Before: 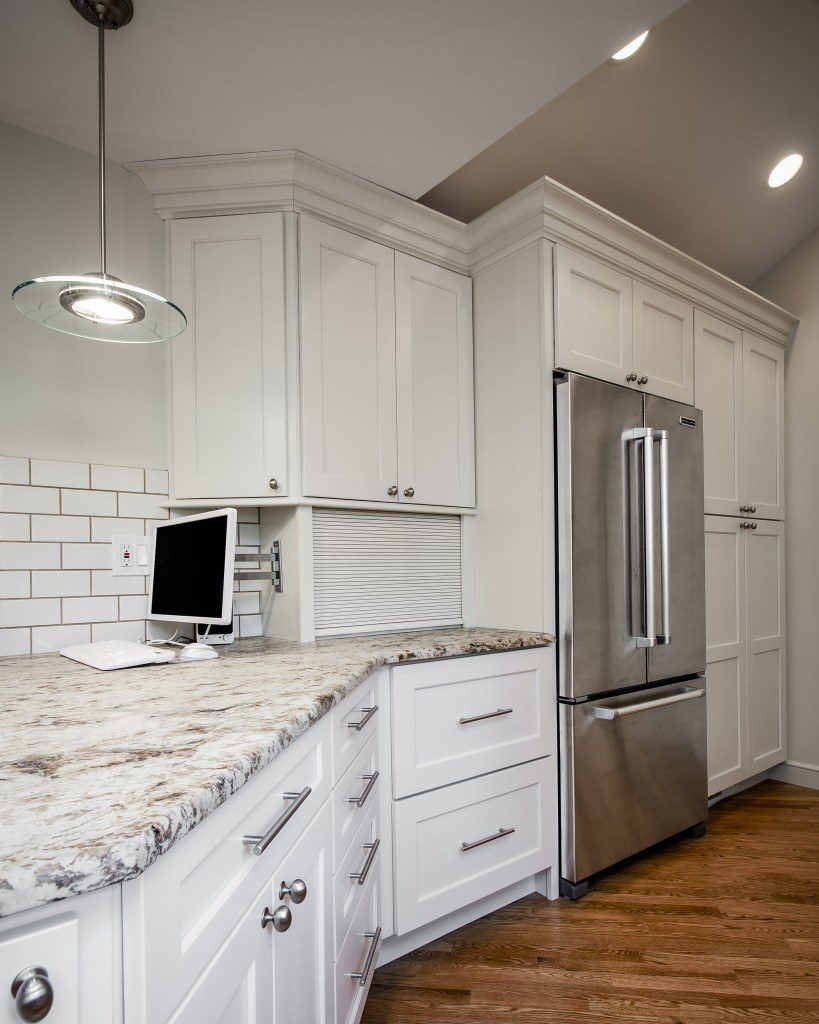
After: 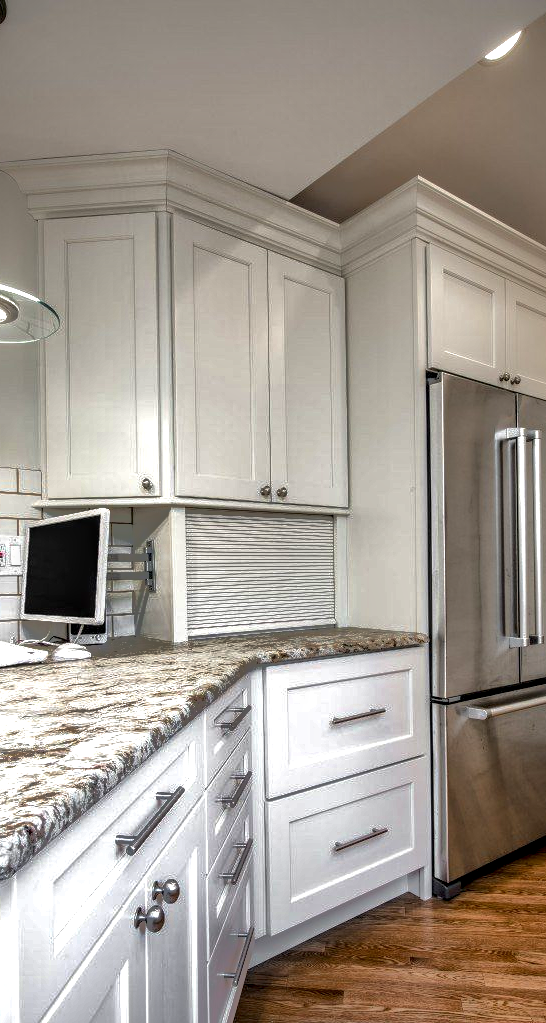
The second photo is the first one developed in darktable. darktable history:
local contrast: highlights 25%, detail 150%
crop and rotate: left 15.546%, right 17.787%
shadows and highlights: shadows 25, highlights -70
exposure: black level correction 0, exposure 0.5 EV, compensate exposure bias true, compensate highlight preservation false
